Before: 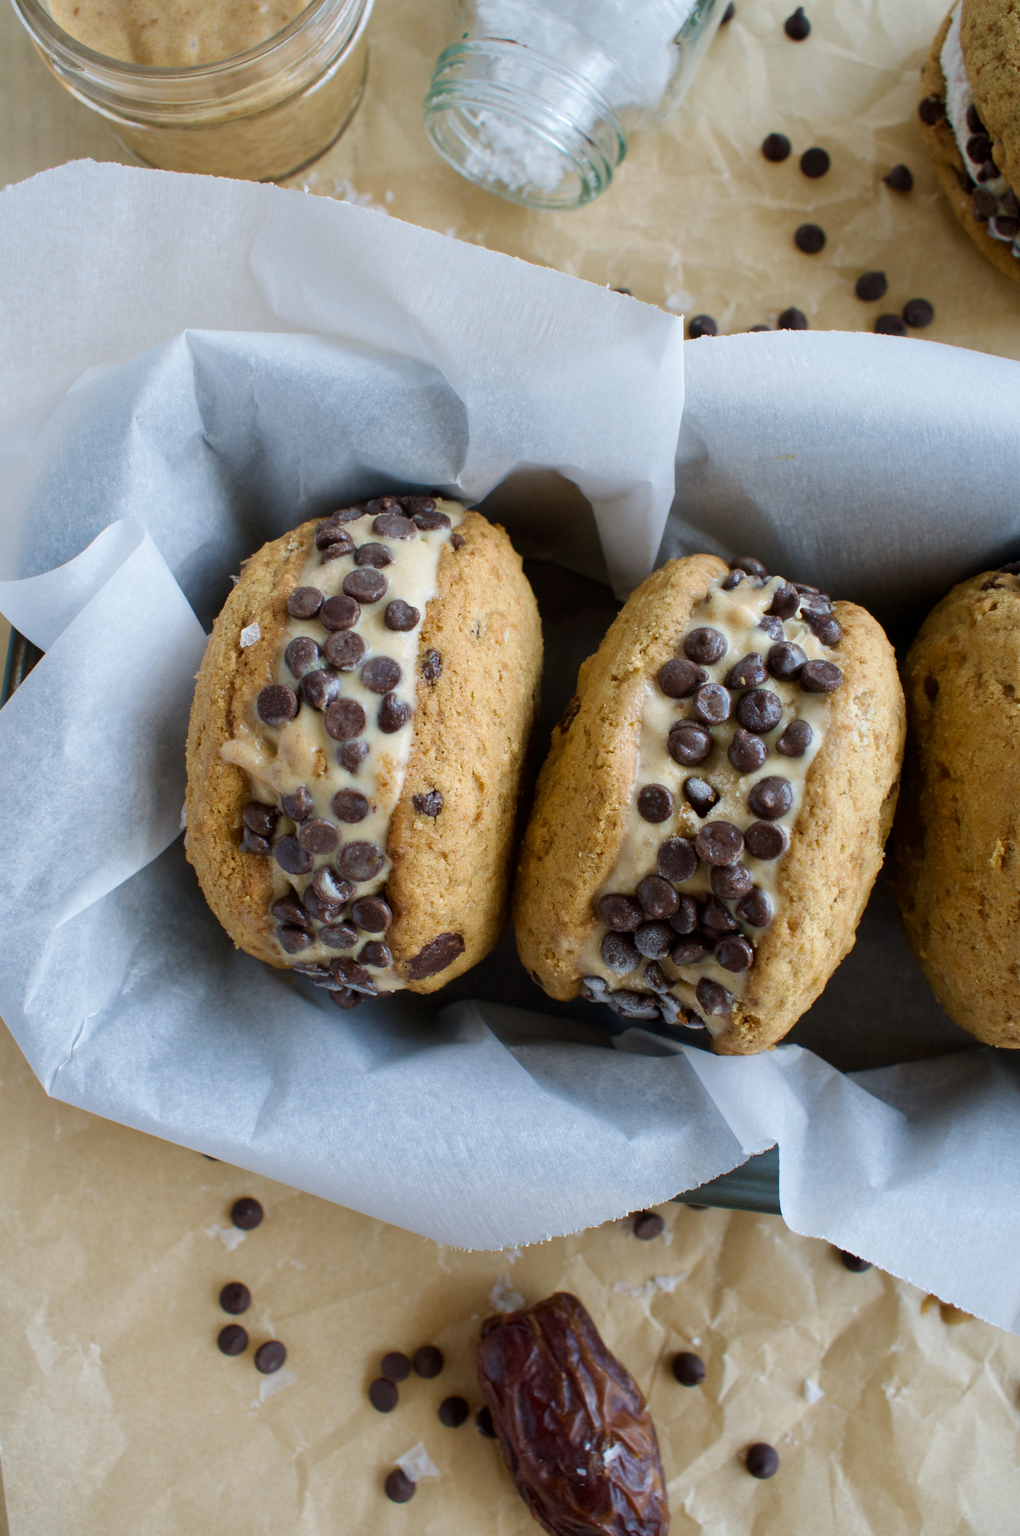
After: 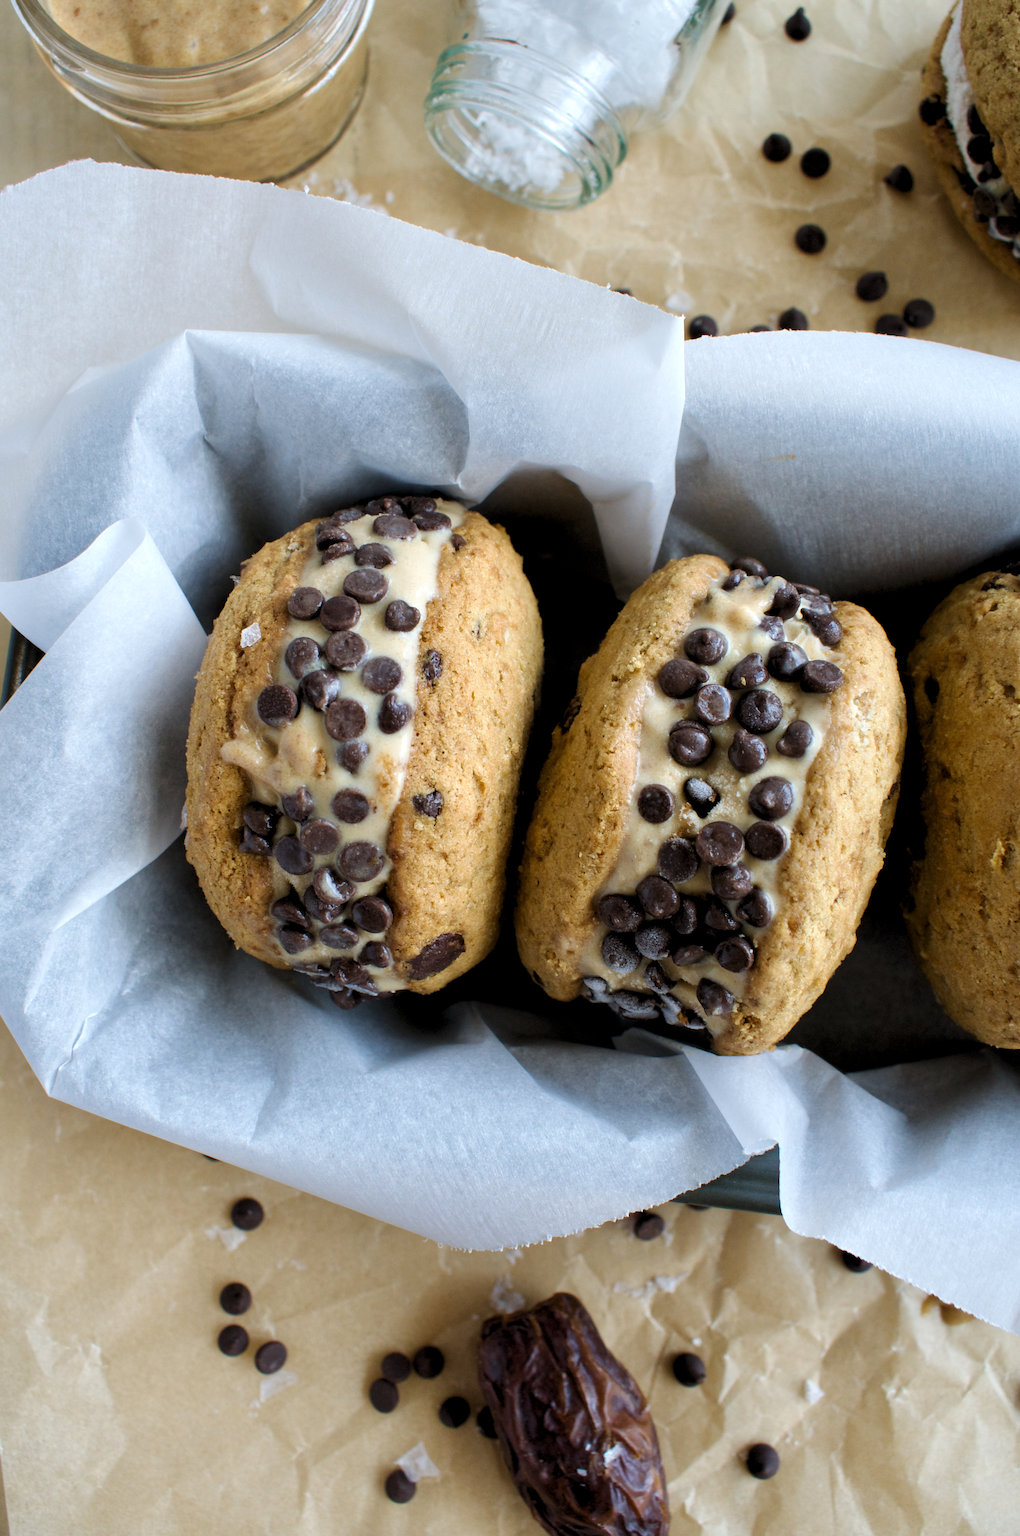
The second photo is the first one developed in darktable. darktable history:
levels: levels [0.062, 0.494, 0.925]
